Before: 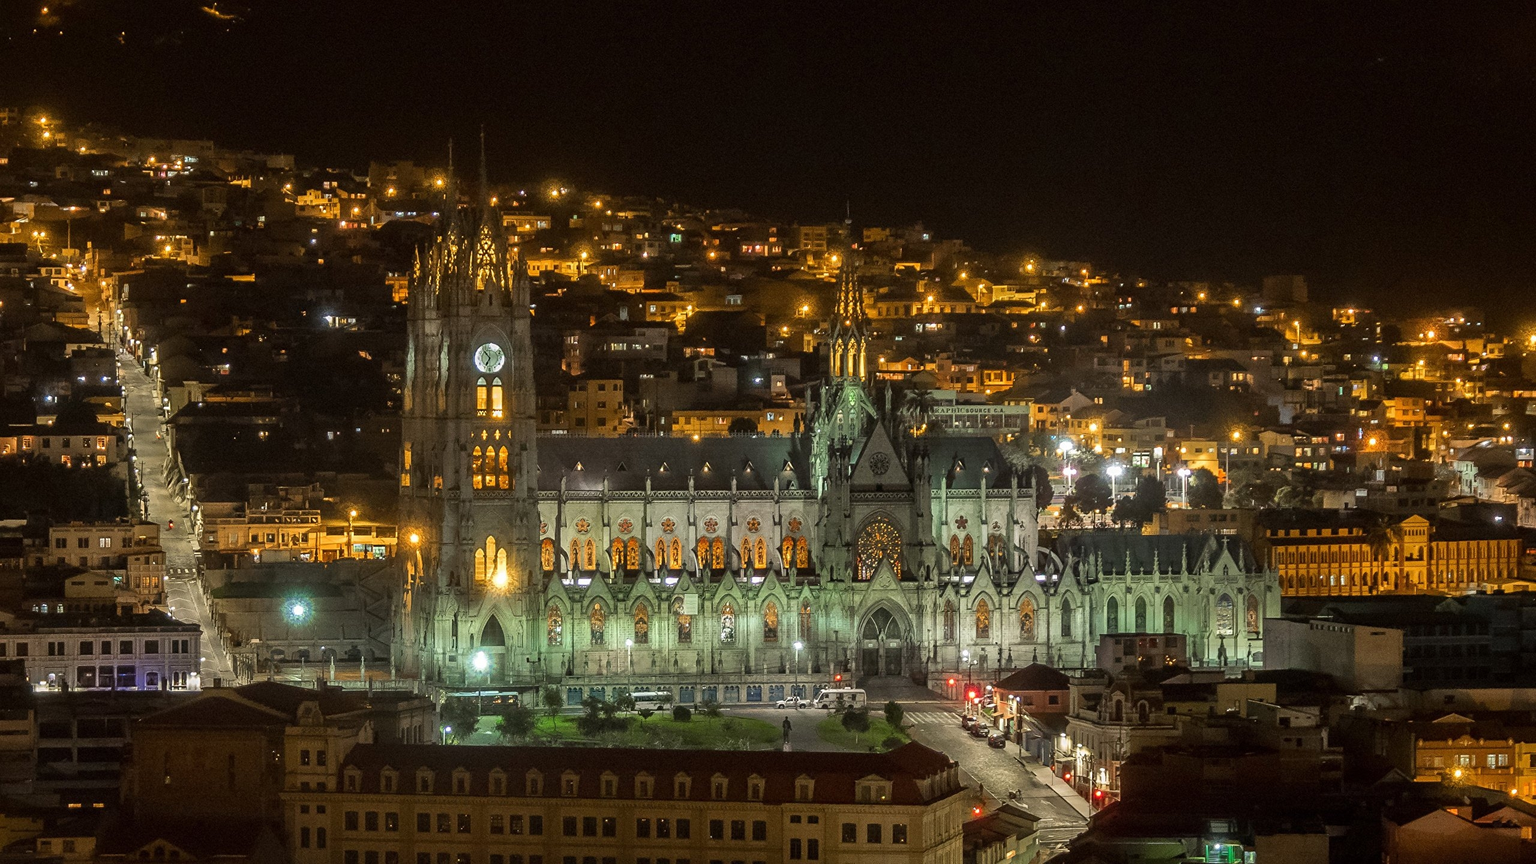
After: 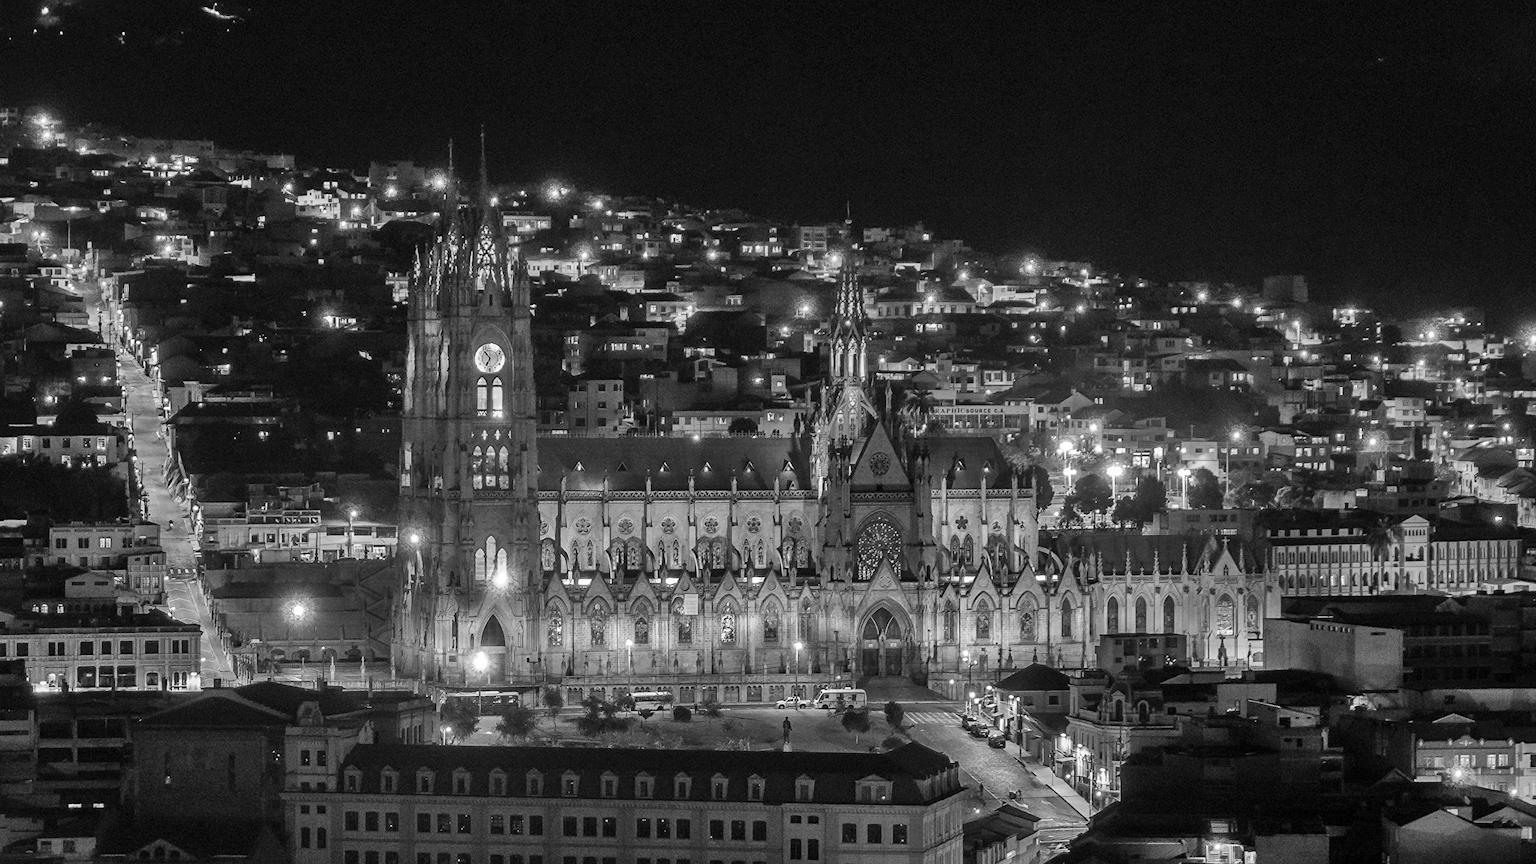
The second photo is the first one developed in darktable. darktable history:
shadows and highlights: highlights color adjustment 31.9%, low approximation 0.01, soften with gaussian
color calibration: output gray [0.267, 0.423, 0.267, 0], gray › normalize channels true, illuminant as shot in camera, x 0.37, y 0.382, temperature 4316.06 K, gamut compression 0.029
